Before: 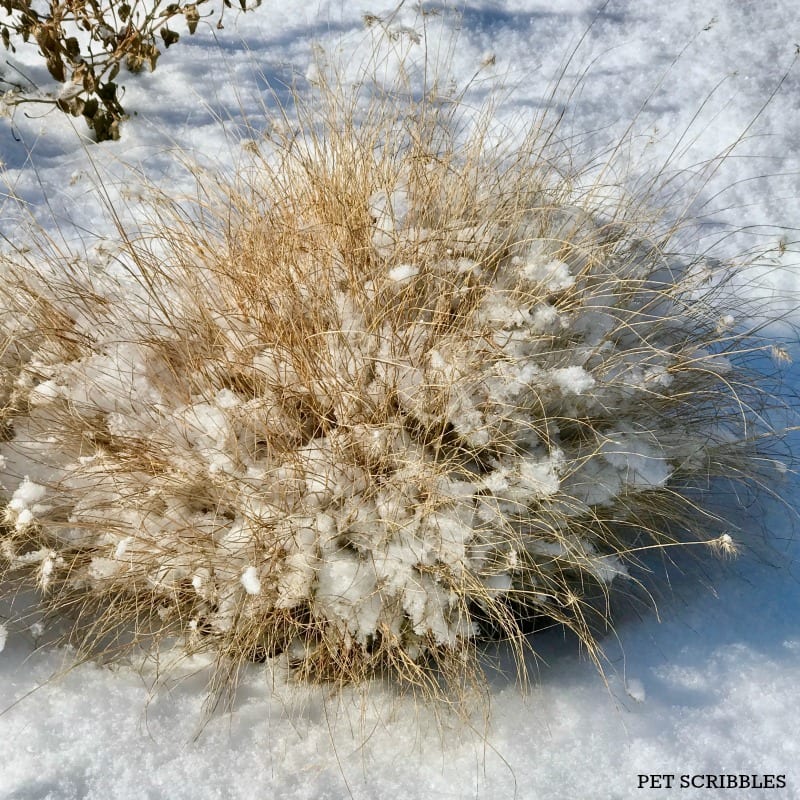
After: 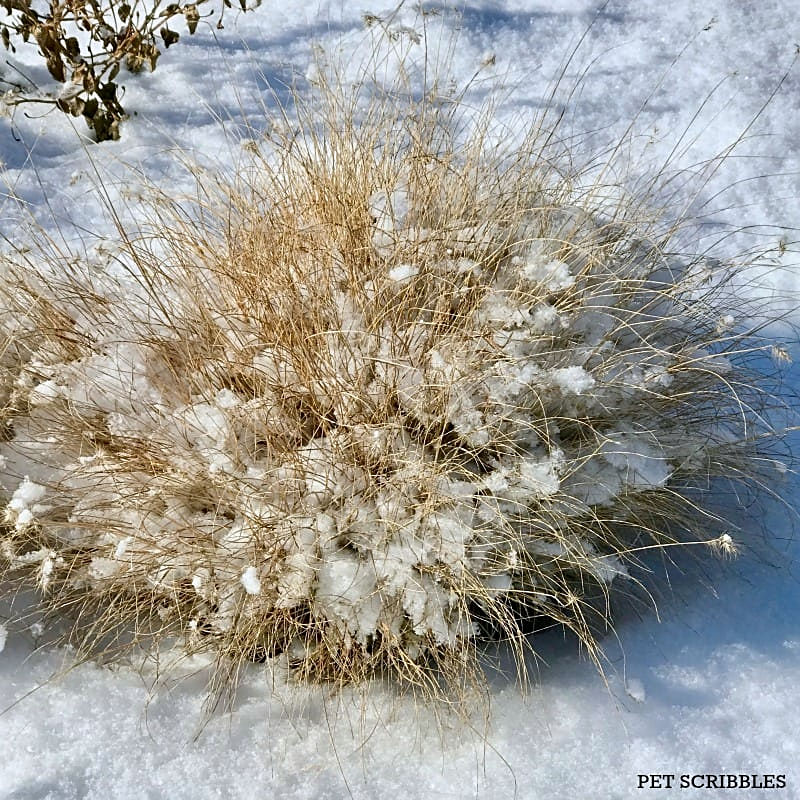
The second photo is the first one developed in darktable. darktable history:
white balance: red 0.98, blue 1.034
sharpen: on, module defaults
